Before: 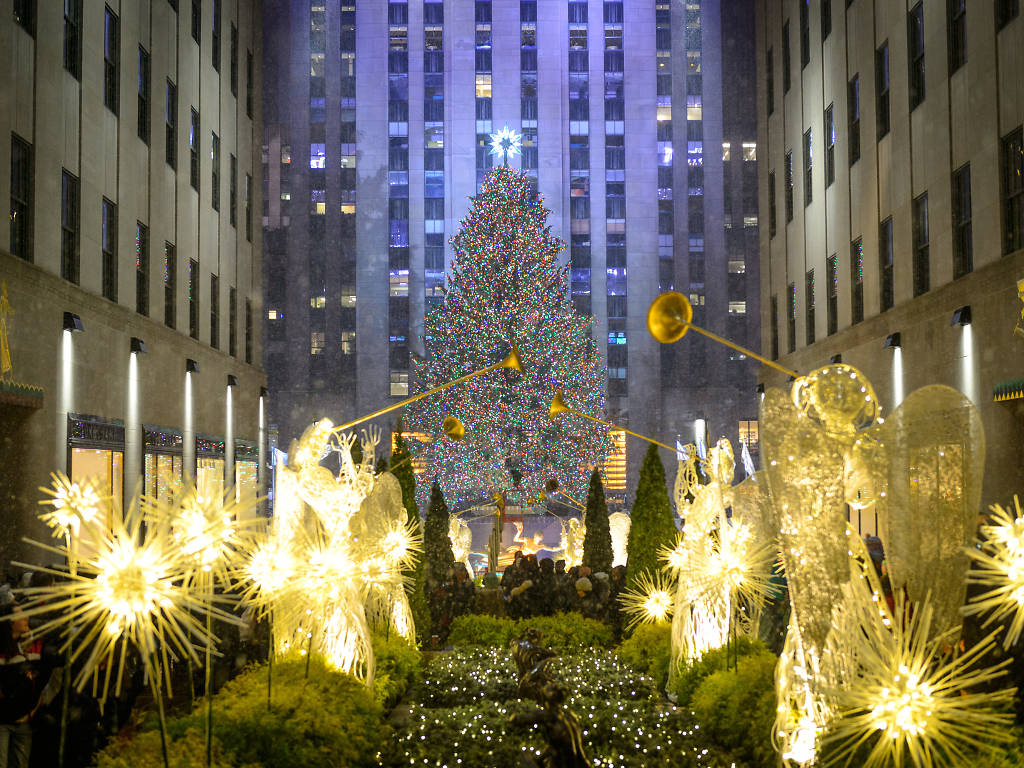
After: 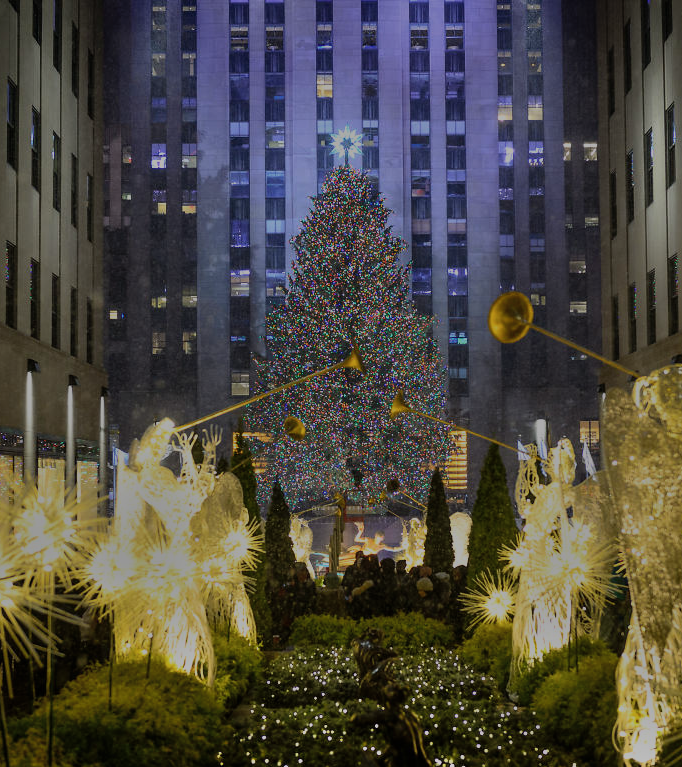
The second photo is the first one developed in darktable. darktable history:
tone equalizer: -8 EV -2 EV, -7 EV -1.99 EV, -6 EV -2 EV, -5 EV -1.99 EV, -4 EV -1.99 EV, -3 EV -1.97 EV, -2 EV -1.97 EV, -1 EV -1.61 EV, +0 EV -1.99 EV, mask exposure compensation -0.49 EV
crop and rotate: left 15.568%, right 17.747%
shadows and highlights: radius 102.17, shadows 50.78, highlights -65.29, soften with gaussian
